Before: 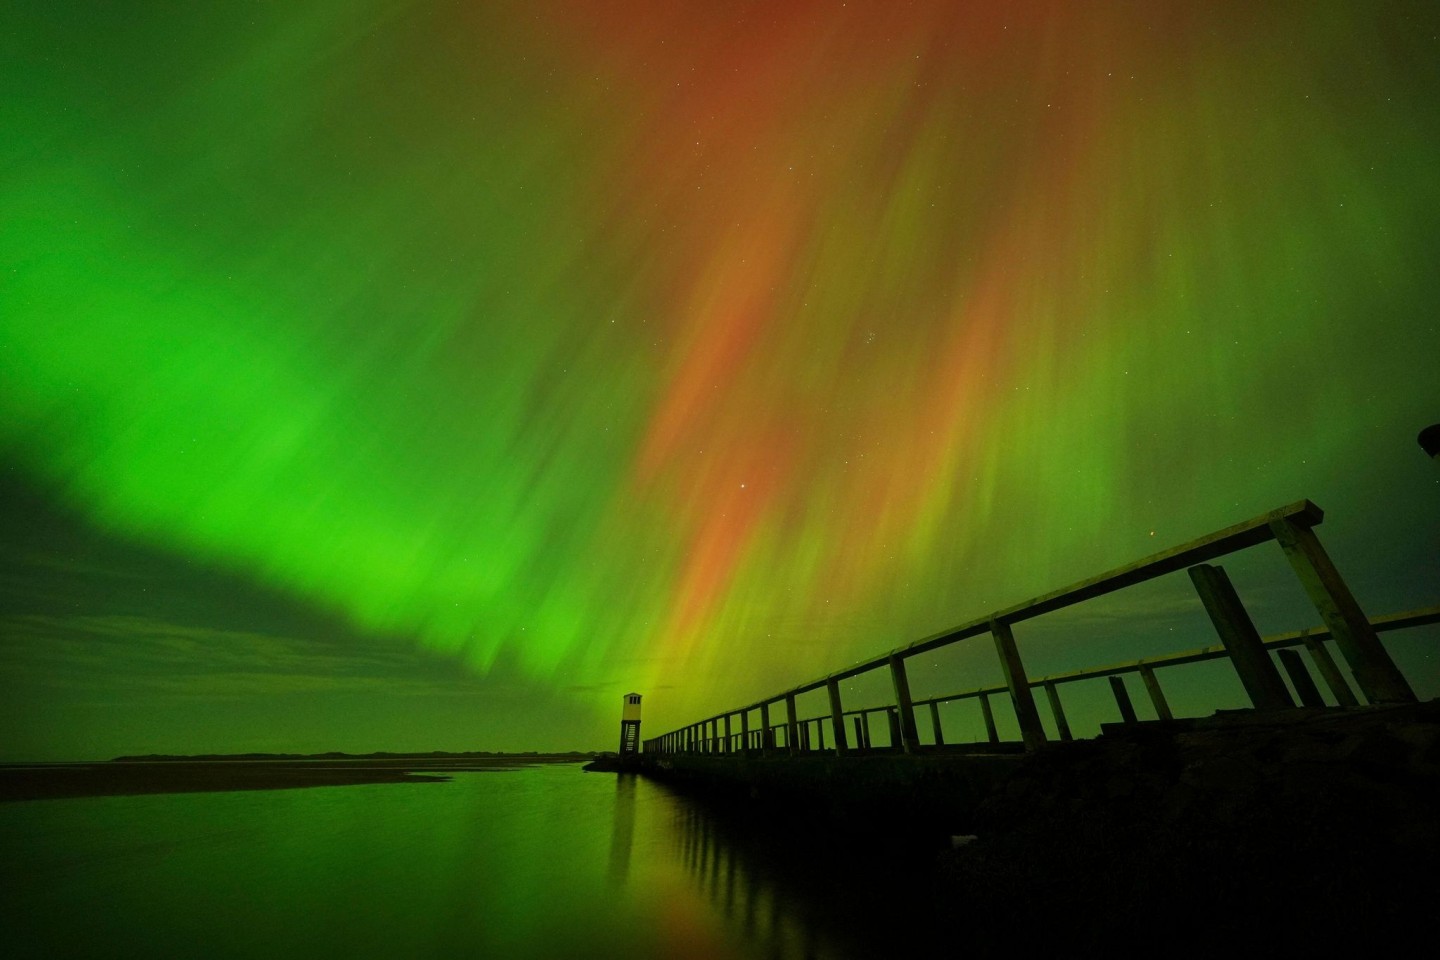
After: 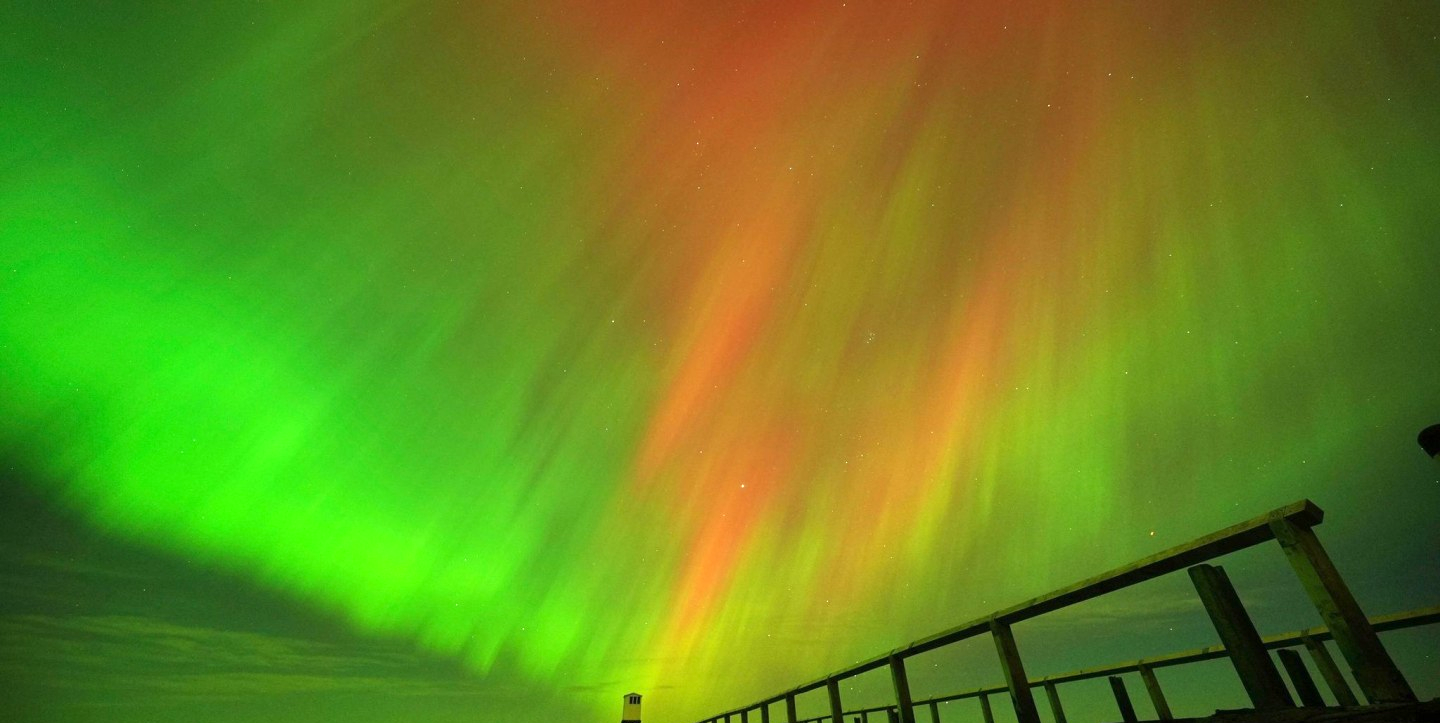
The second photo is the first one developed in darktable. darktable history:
crop: bottom 24.611%
exposure: exposure 0.791 EV, compensate highlight preservation false
